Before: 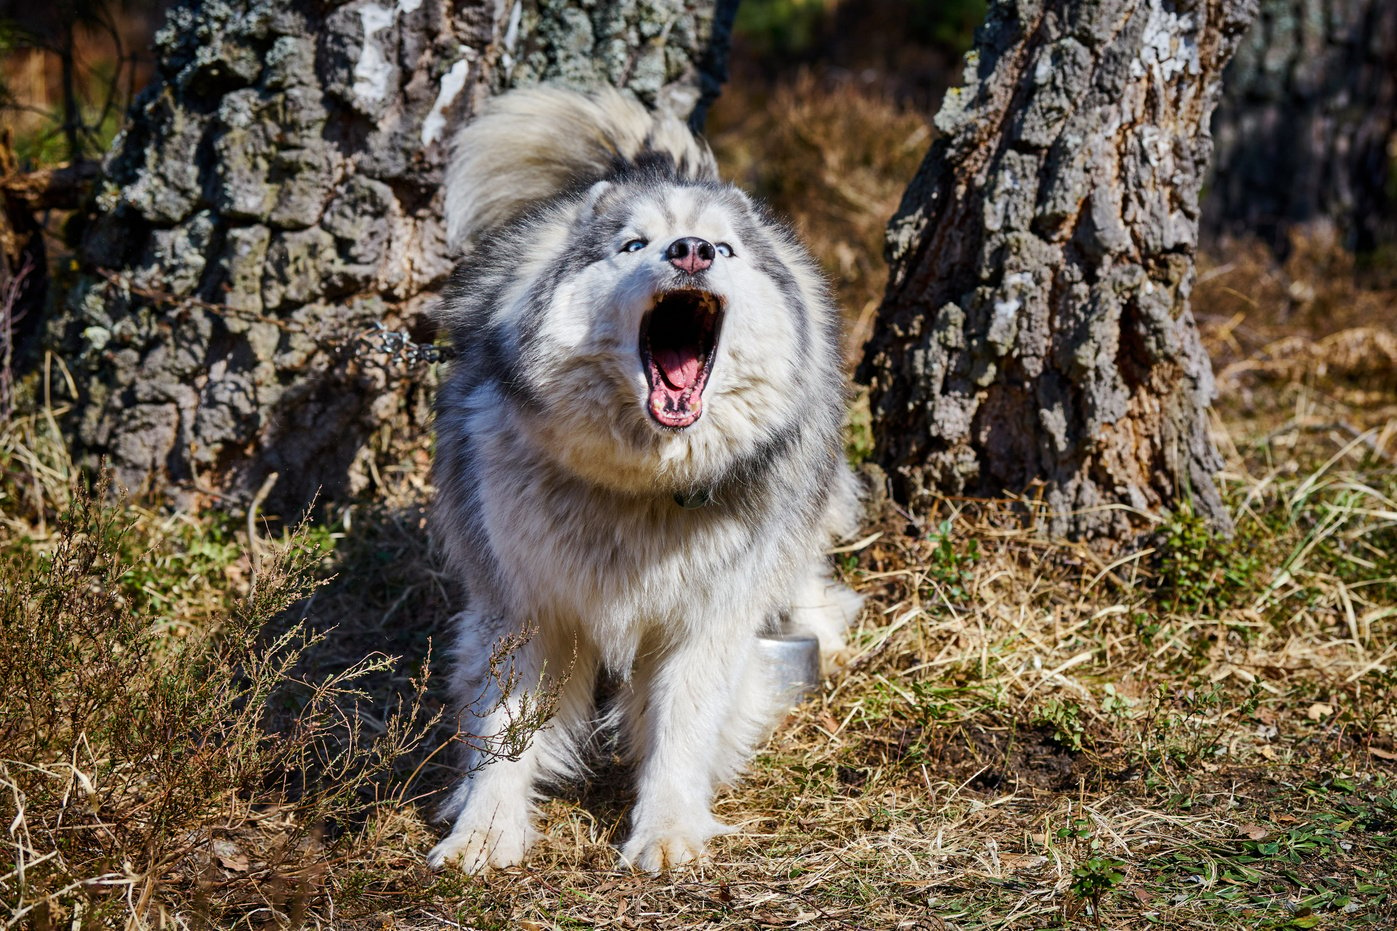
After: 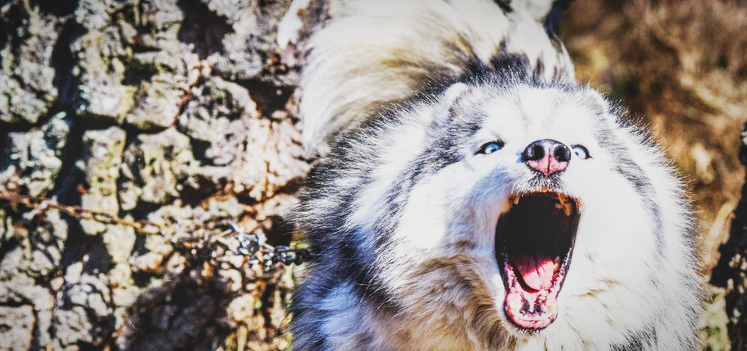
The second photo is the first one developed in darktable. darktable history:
vignetting: brightness -0.399, saturation -0.292, center (-0.077, 0.064), automatic ratio true
contrast brightness saturation: contrast -0.167, brightness 0.051, saturation -0.132
crop: left 10.358%, top 10.609%, right 36.119%, bottom 51.611%
base curve: curves: ch0 [(0, 0) (0.007, 0.004) (0.027, 0.03) (0.046, 0.07) (0.207, 0.54) (0.442, 0.872) (0.673, 0.972) (1, 1)], preserve colors none
local contrast: on, module defaults
